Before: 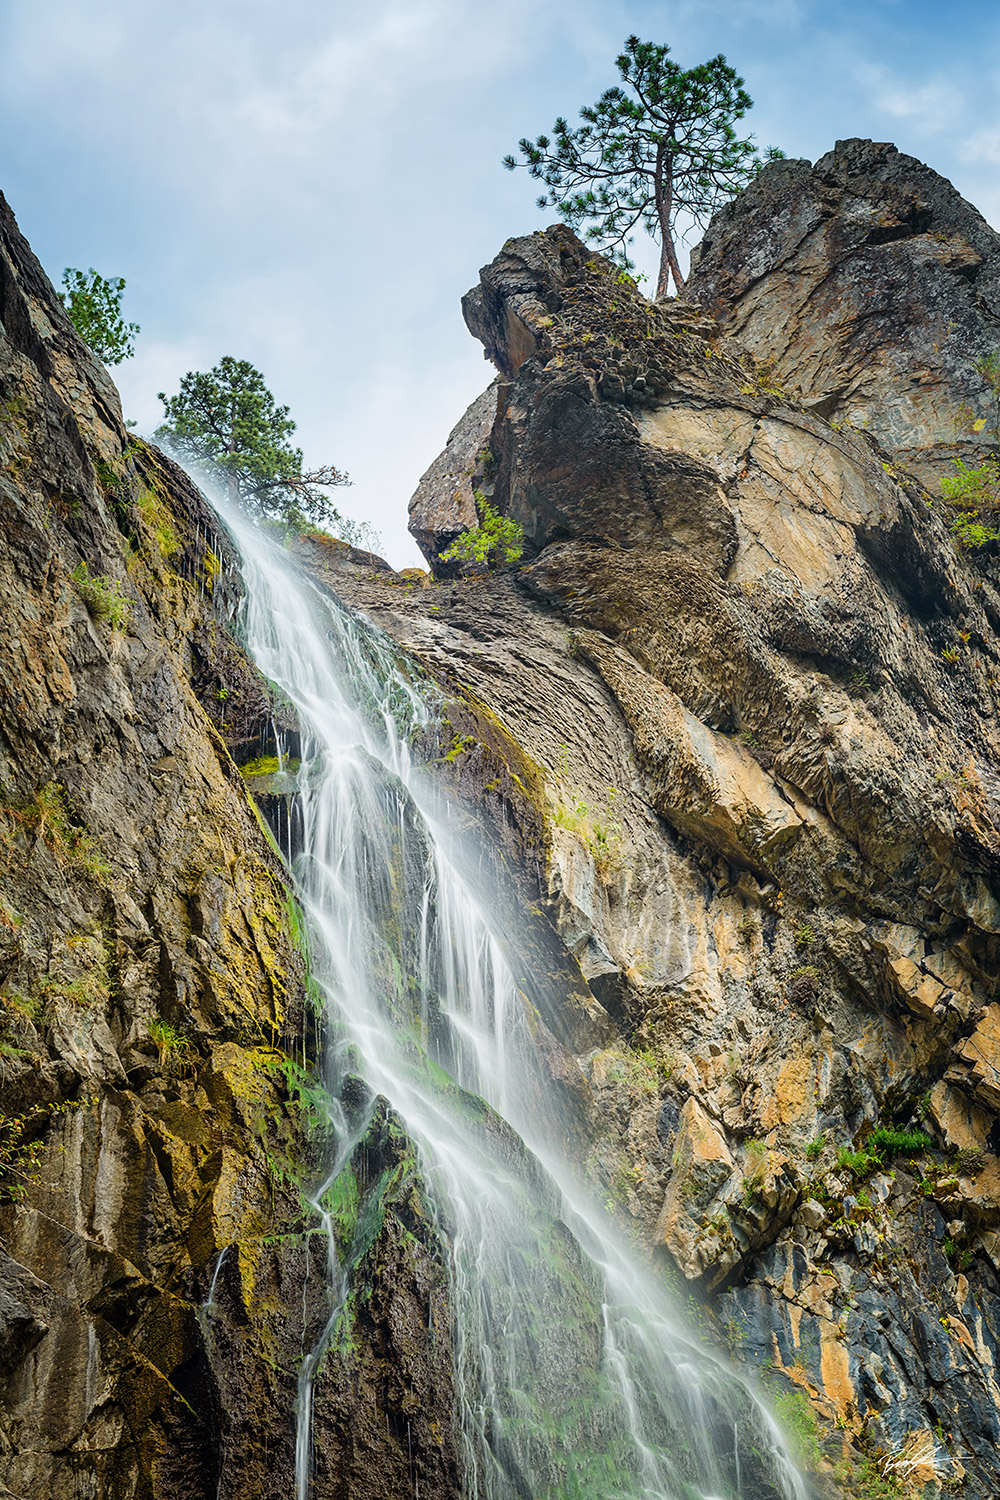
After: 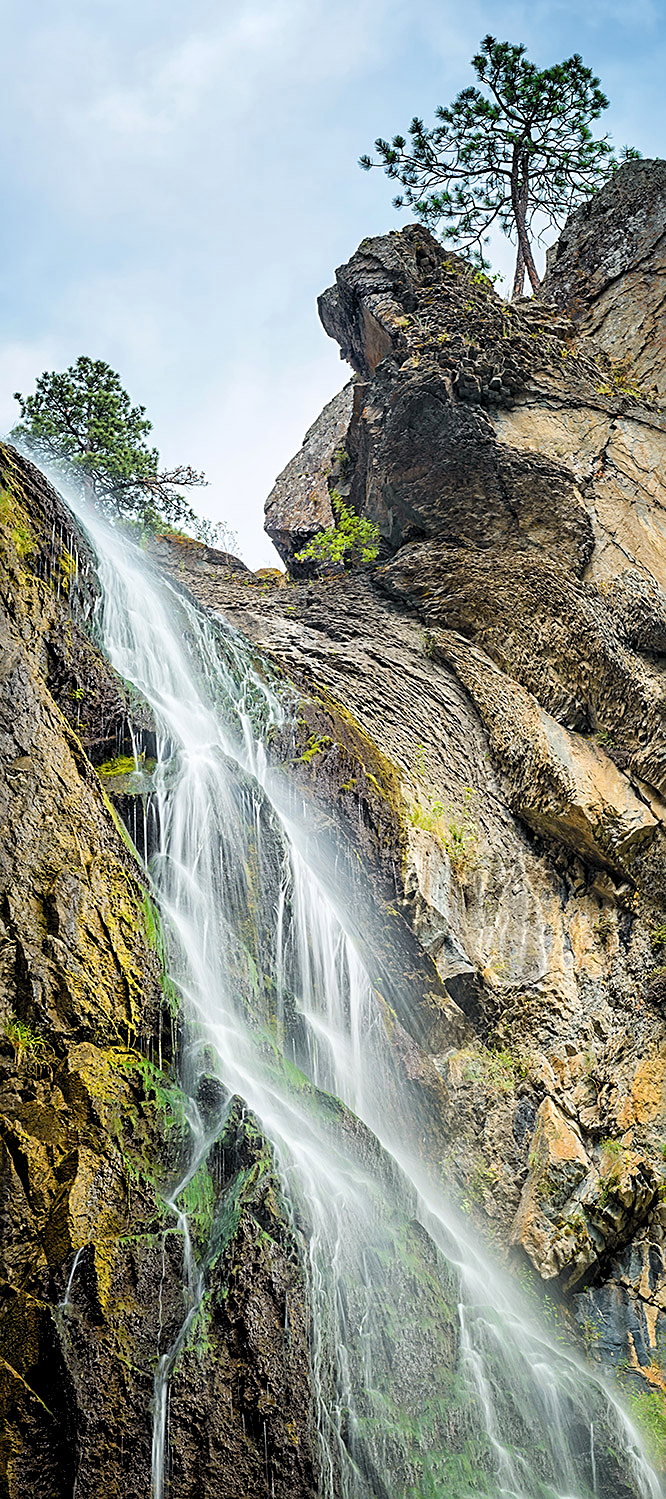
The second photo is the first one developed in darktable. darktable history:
levels: levels [0.073, 0.497, 0.972]
crop and rotate: left 14.465%, right 18.902%
sharpen: on, module defaults
